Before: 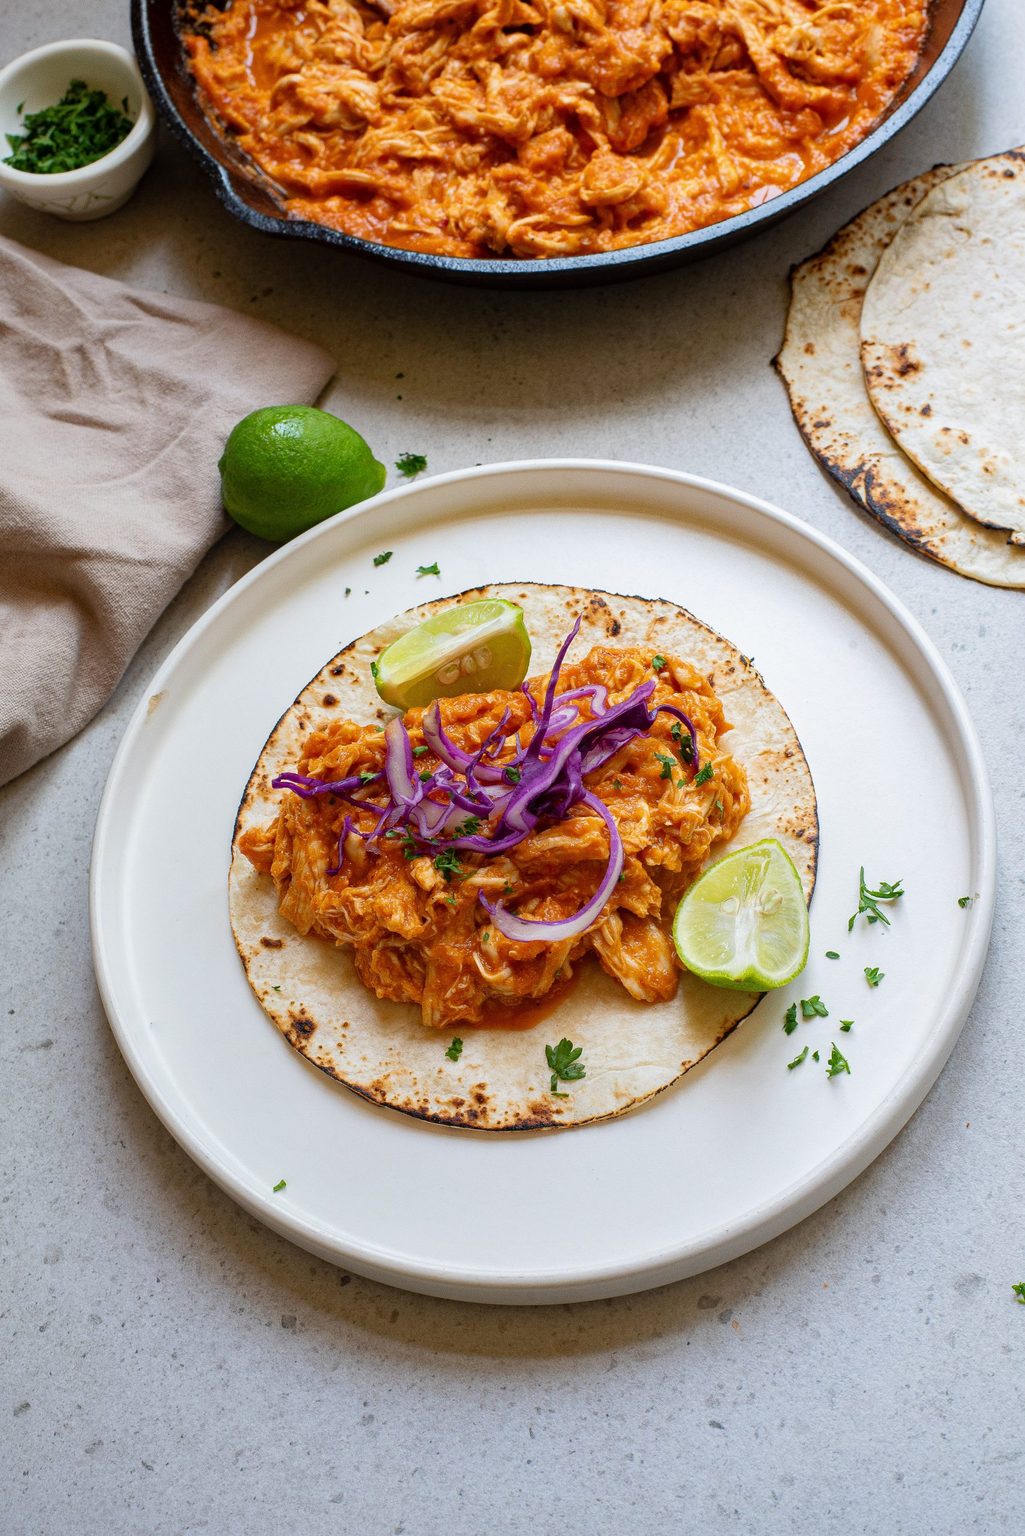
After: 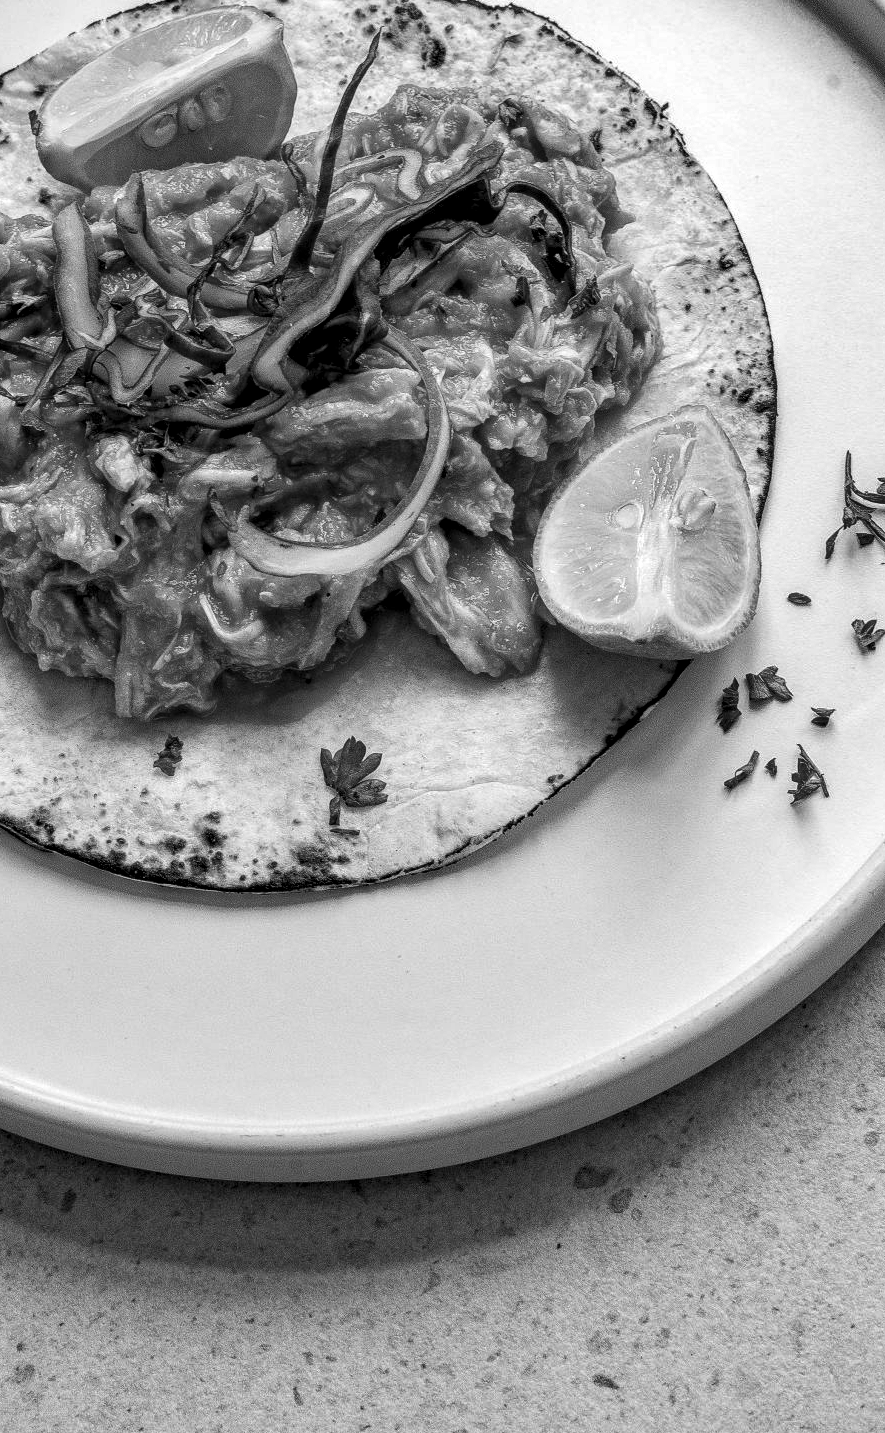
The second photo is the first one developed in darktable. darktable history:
local contrast: detail 160%
shadows and highlights: soften with gaussian
monochrome: size 1
crop: left 34.479%, top 38.822%, right 13.718%, bottom 5.172%
